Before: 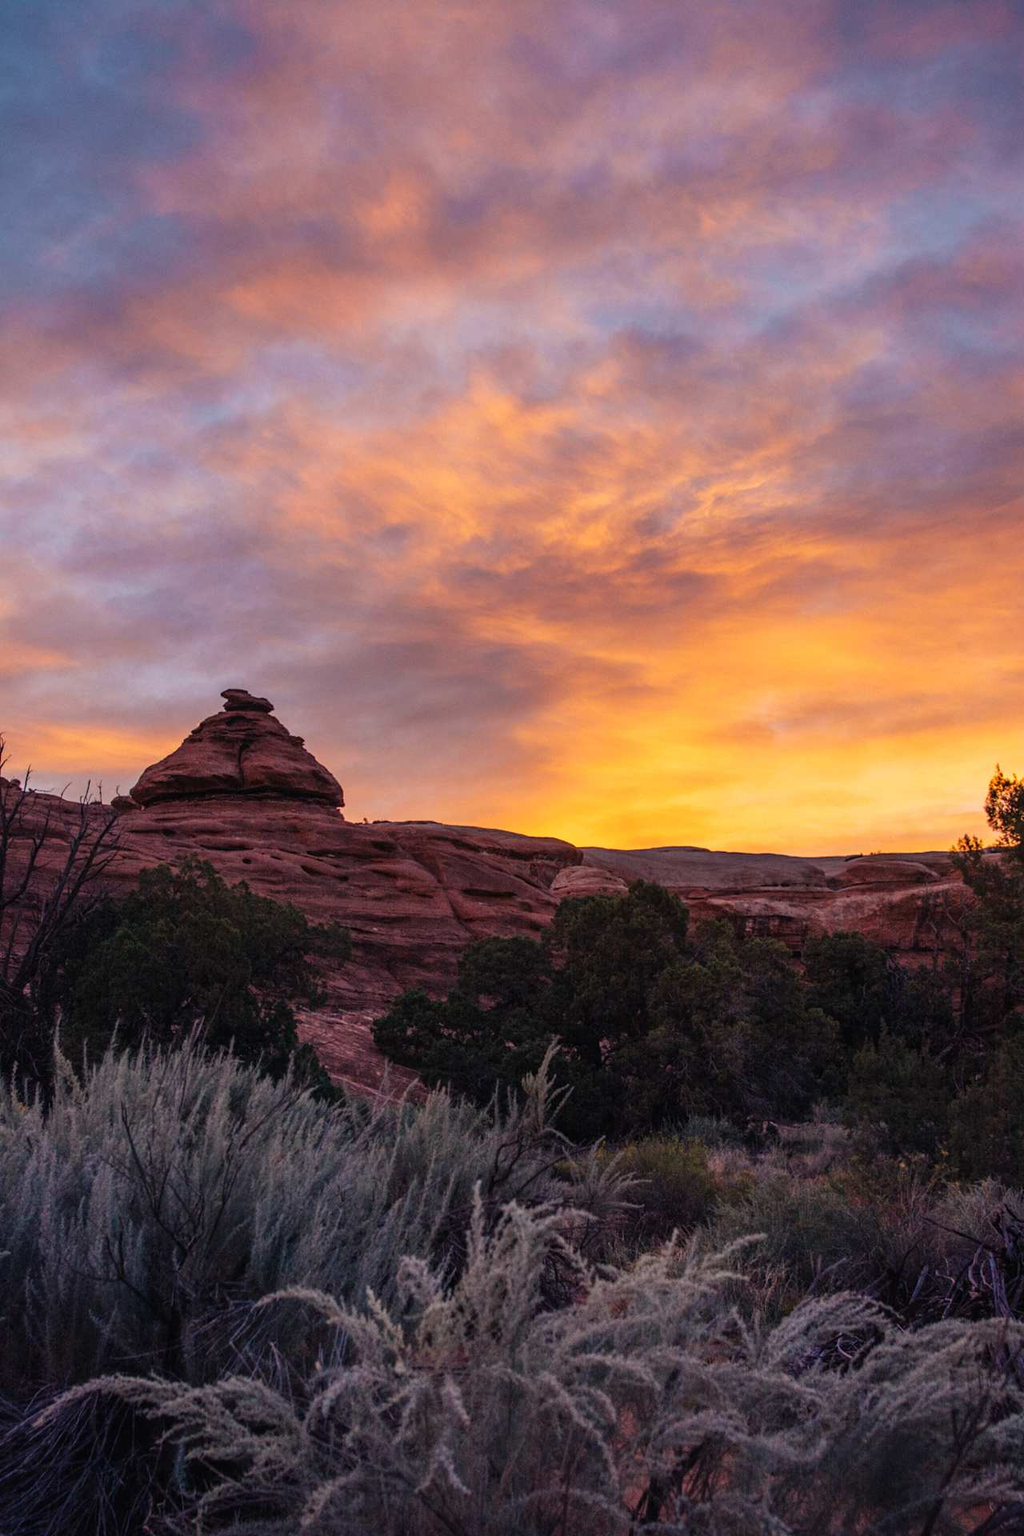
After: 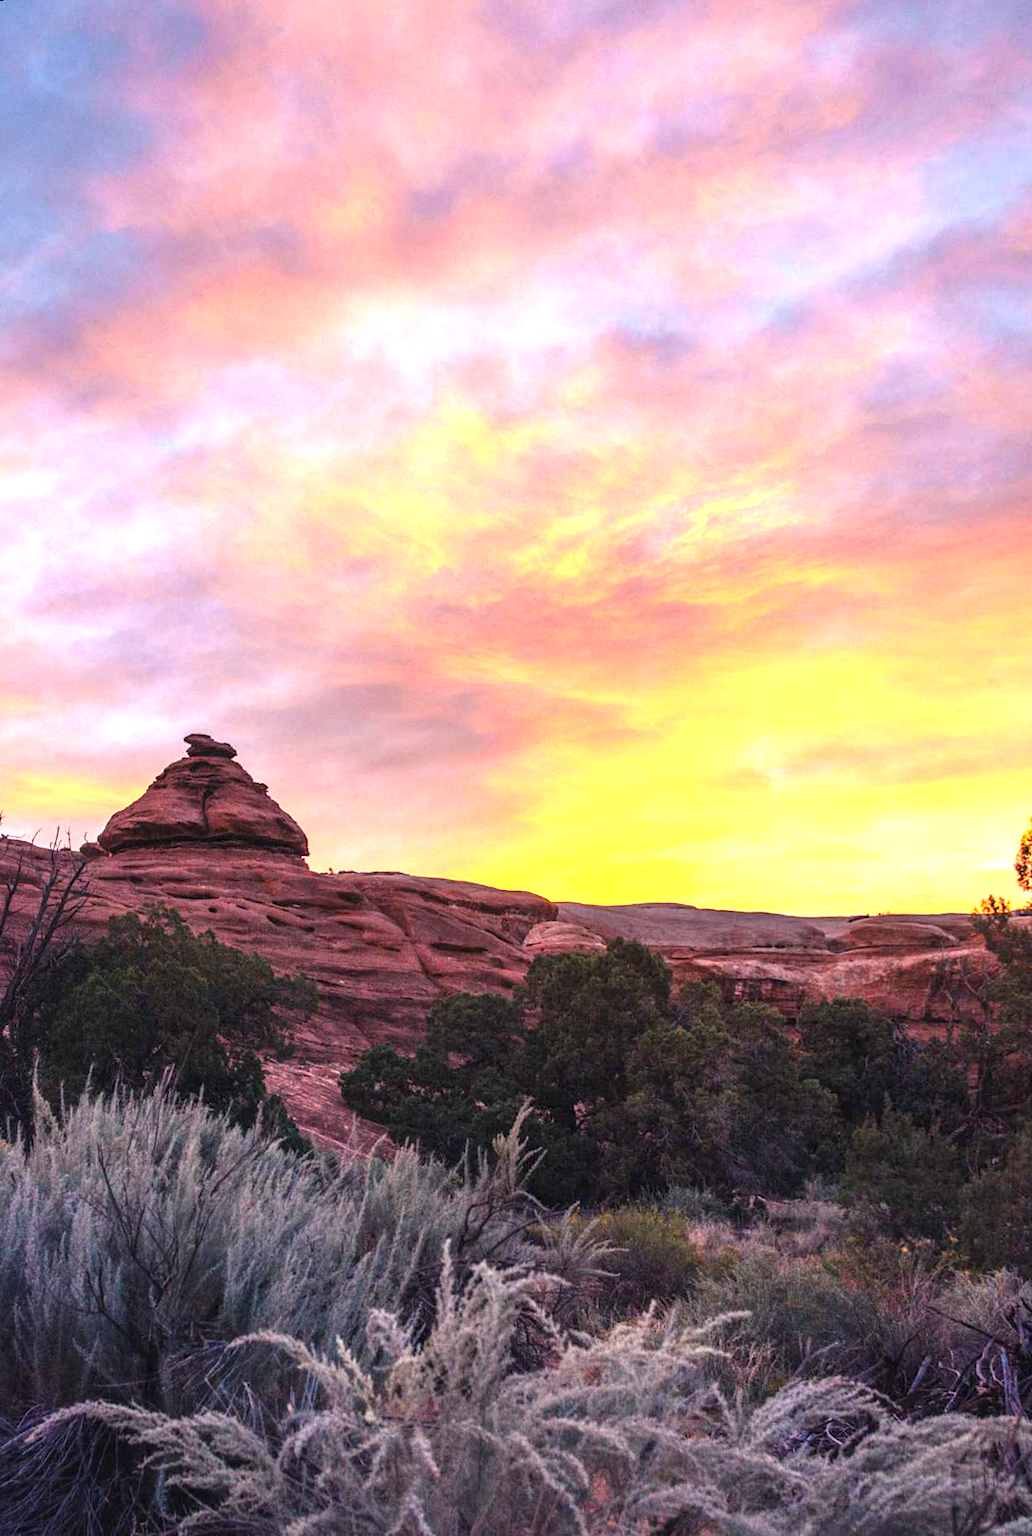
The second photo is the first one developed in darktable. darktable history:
rotate and perspective: rotation 0.062°, lens shift (vertical) 0.115, lens shift (horizontal) -0.133, crop left 0.047, crop right 0.94, crop top 0.061, crop bottom 0.94
exposure: black level correction 0, exposure 1.388 EV, compensate exposure bias true, compensate highlight preservation false
